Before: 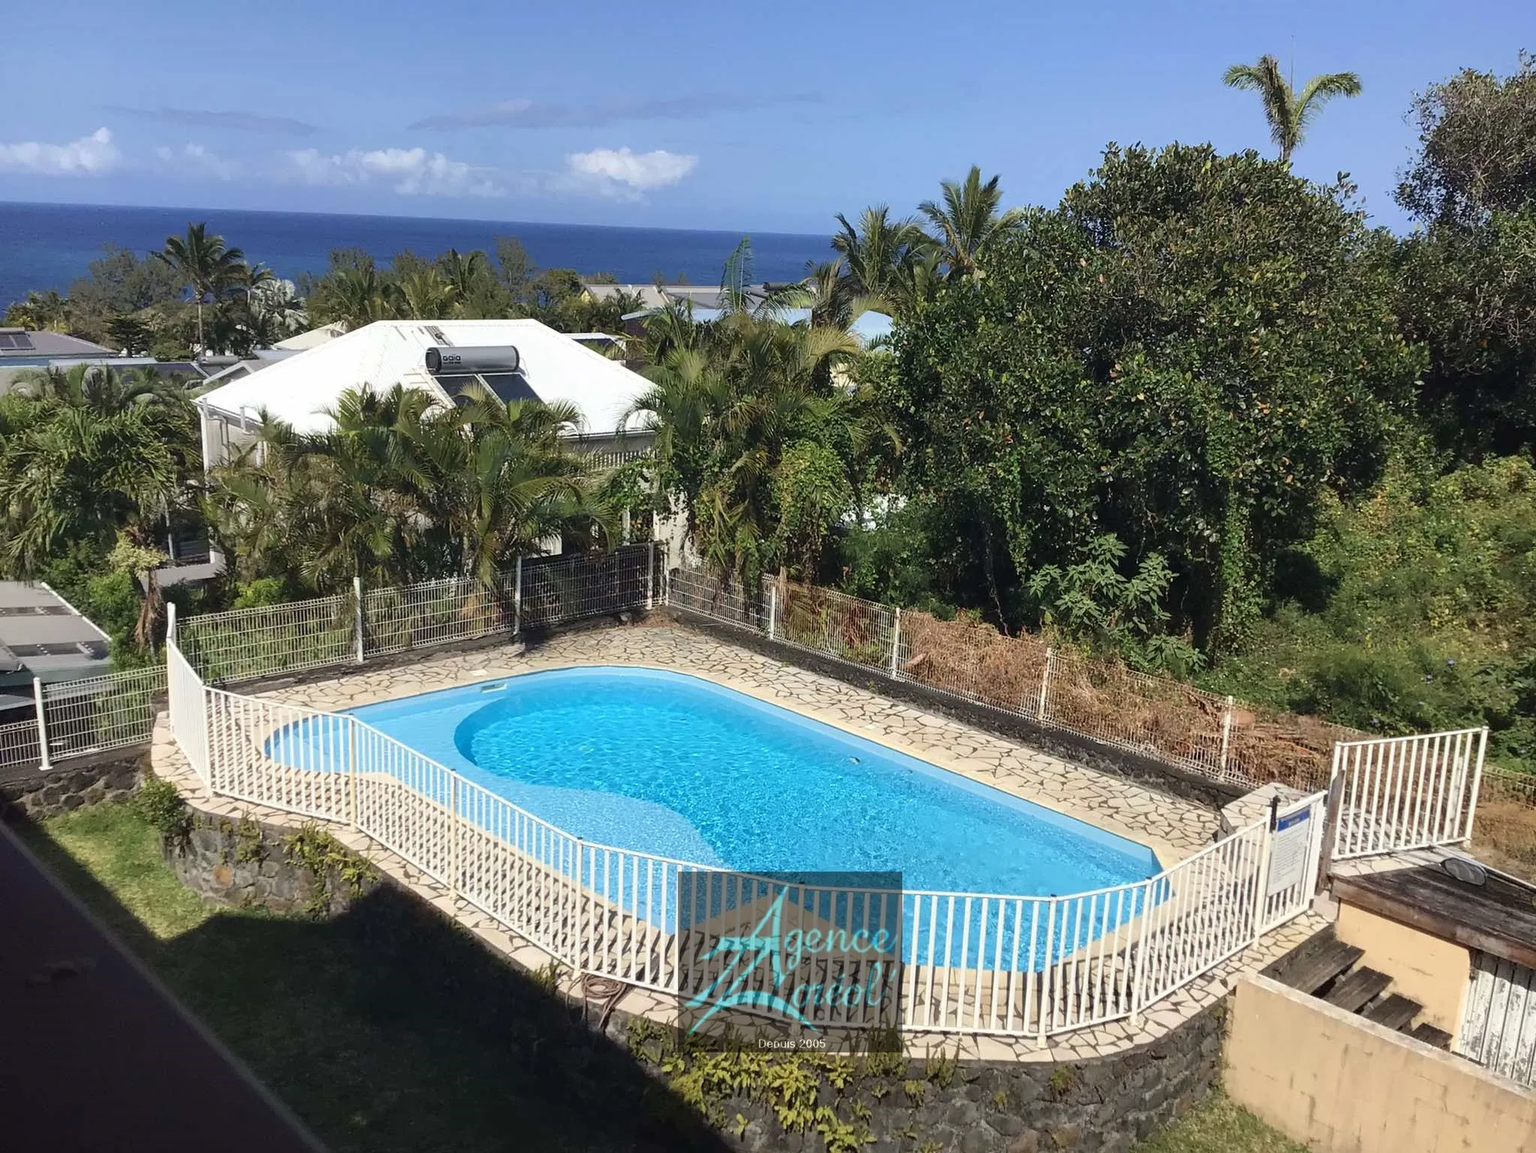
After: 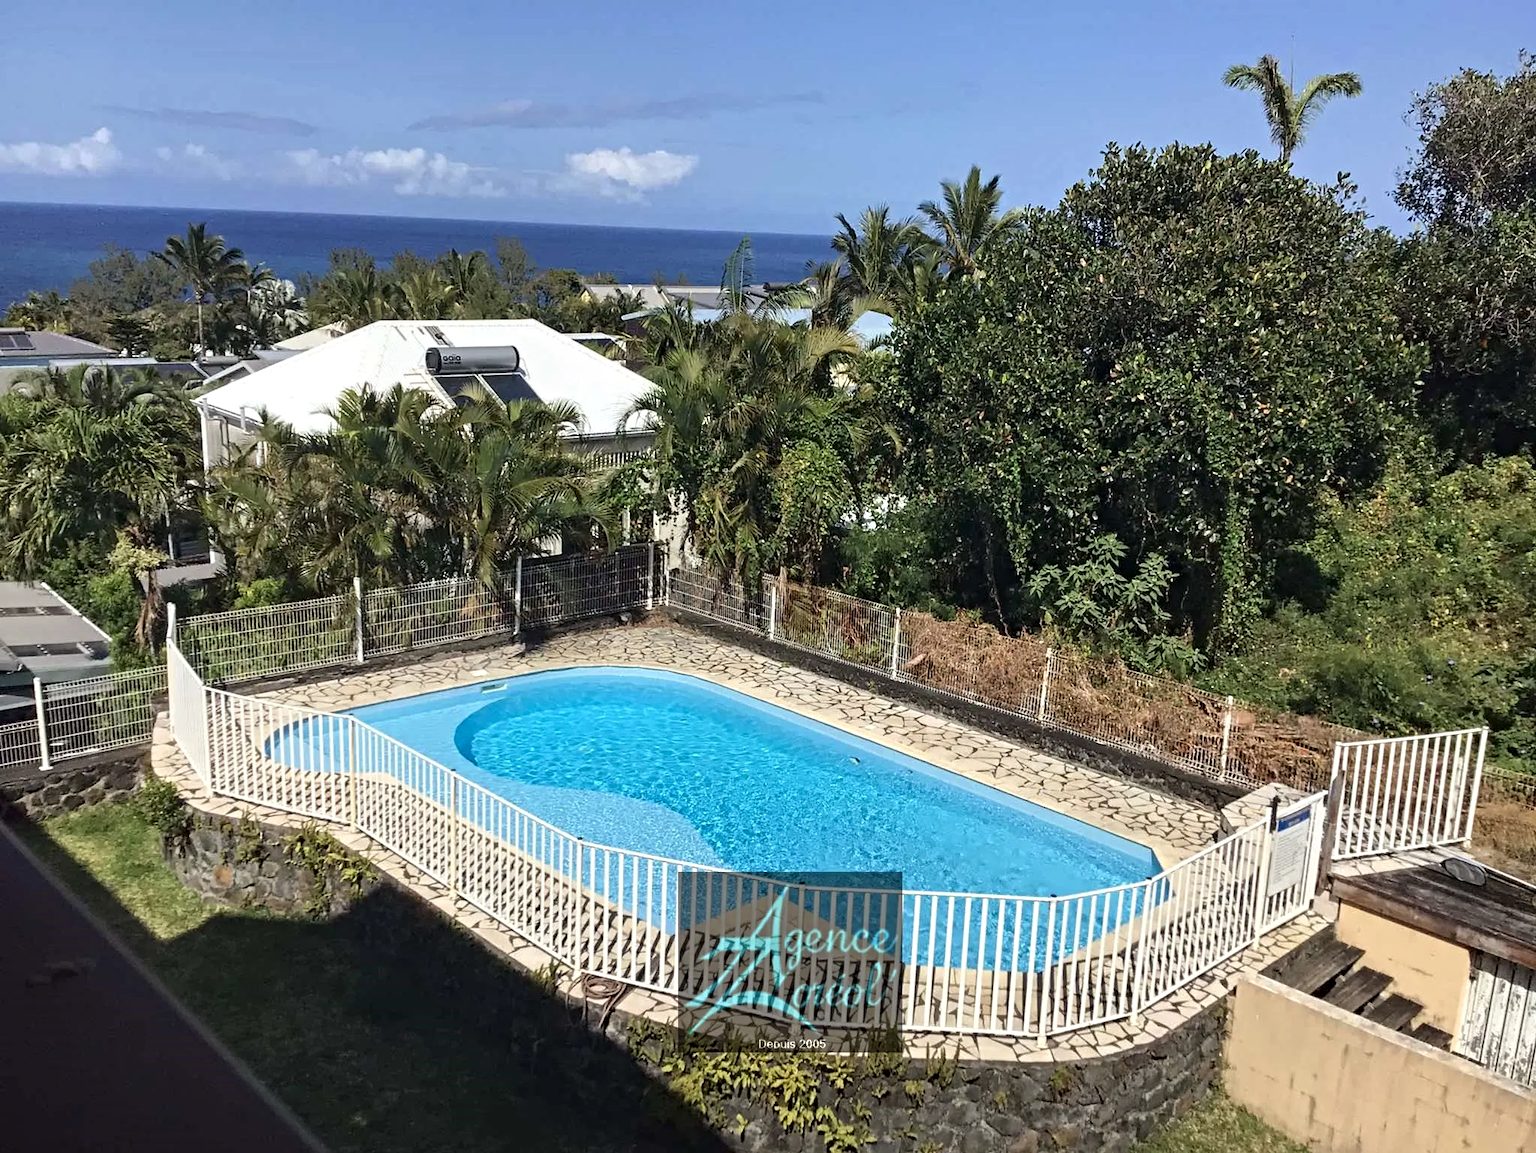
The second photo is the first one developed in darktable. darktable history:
contrast equalizer: y [[0.5, 0.501, 0.525, 0.597, 0.58, 0.514], [0.5 ×6], [0.5 ×6], [0 ×6], [0 ×6]]
